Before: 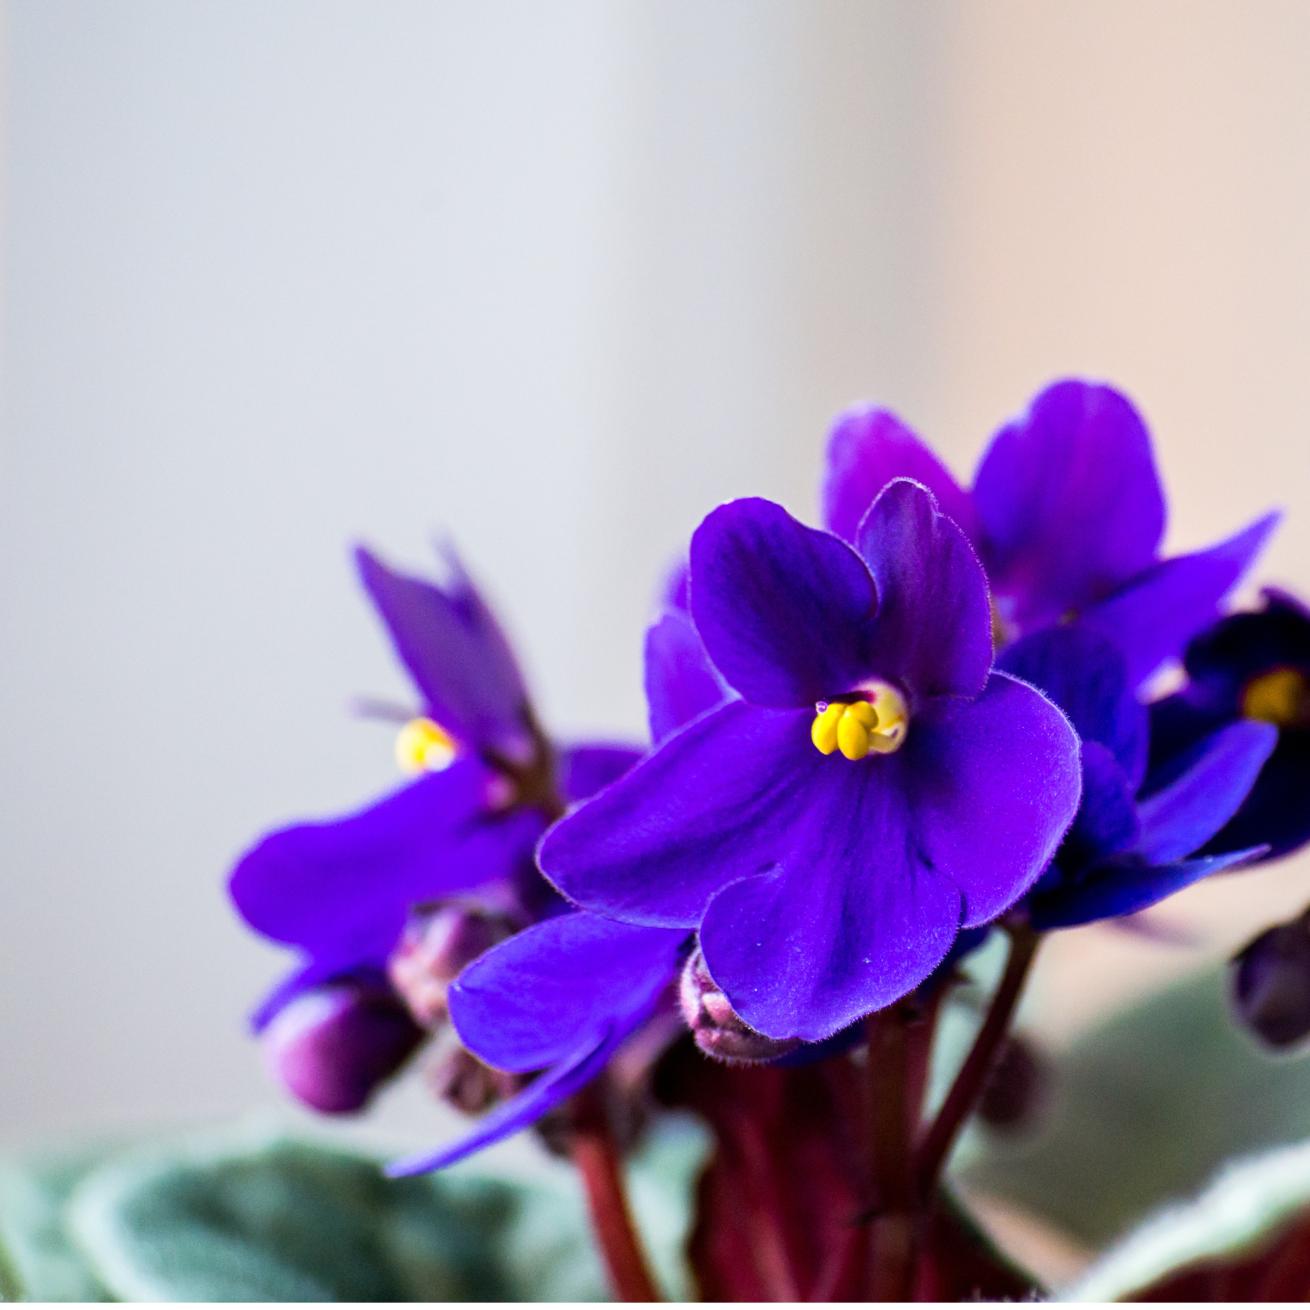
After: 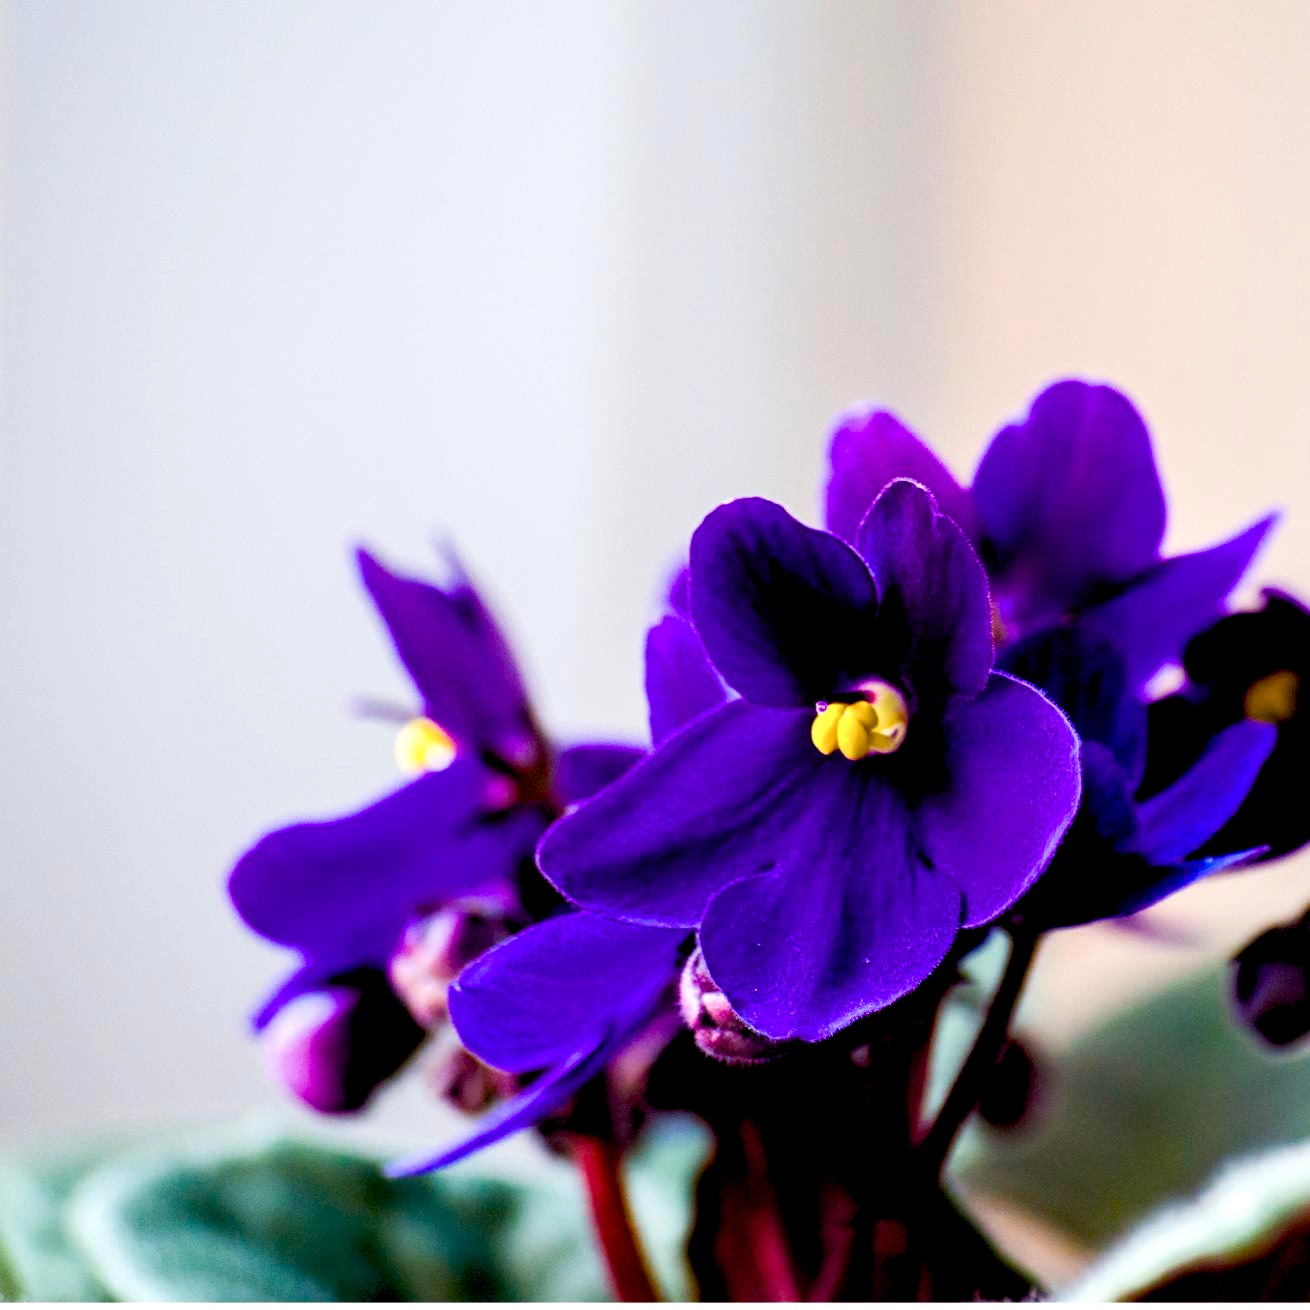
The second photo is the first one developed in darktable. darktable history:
color correction: saturation 0.99
color balance rgb: shadows lift › luminance -9.41%, highlights gain › luminance 17.6%, global offset › luminance -1.45%, perceptual saturation grading › highlights -17.77%, perceptual saturation grading › mid-tones 33.1%, perceptual saturation grading › shadows 50.52%, global vibrance 24.22%
